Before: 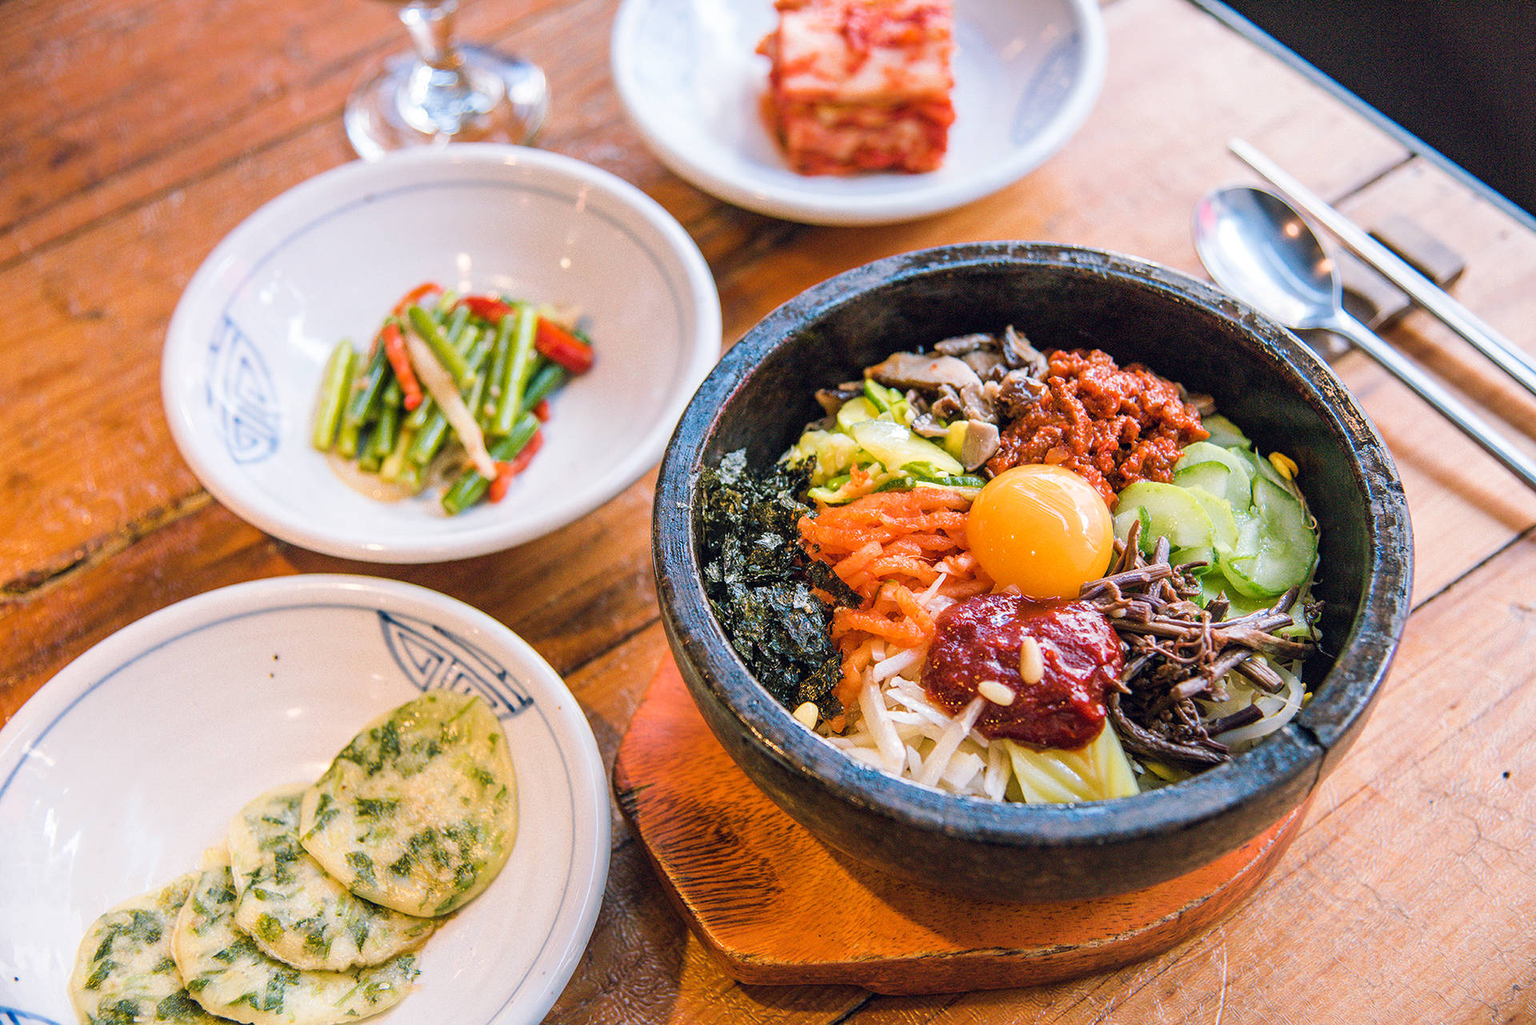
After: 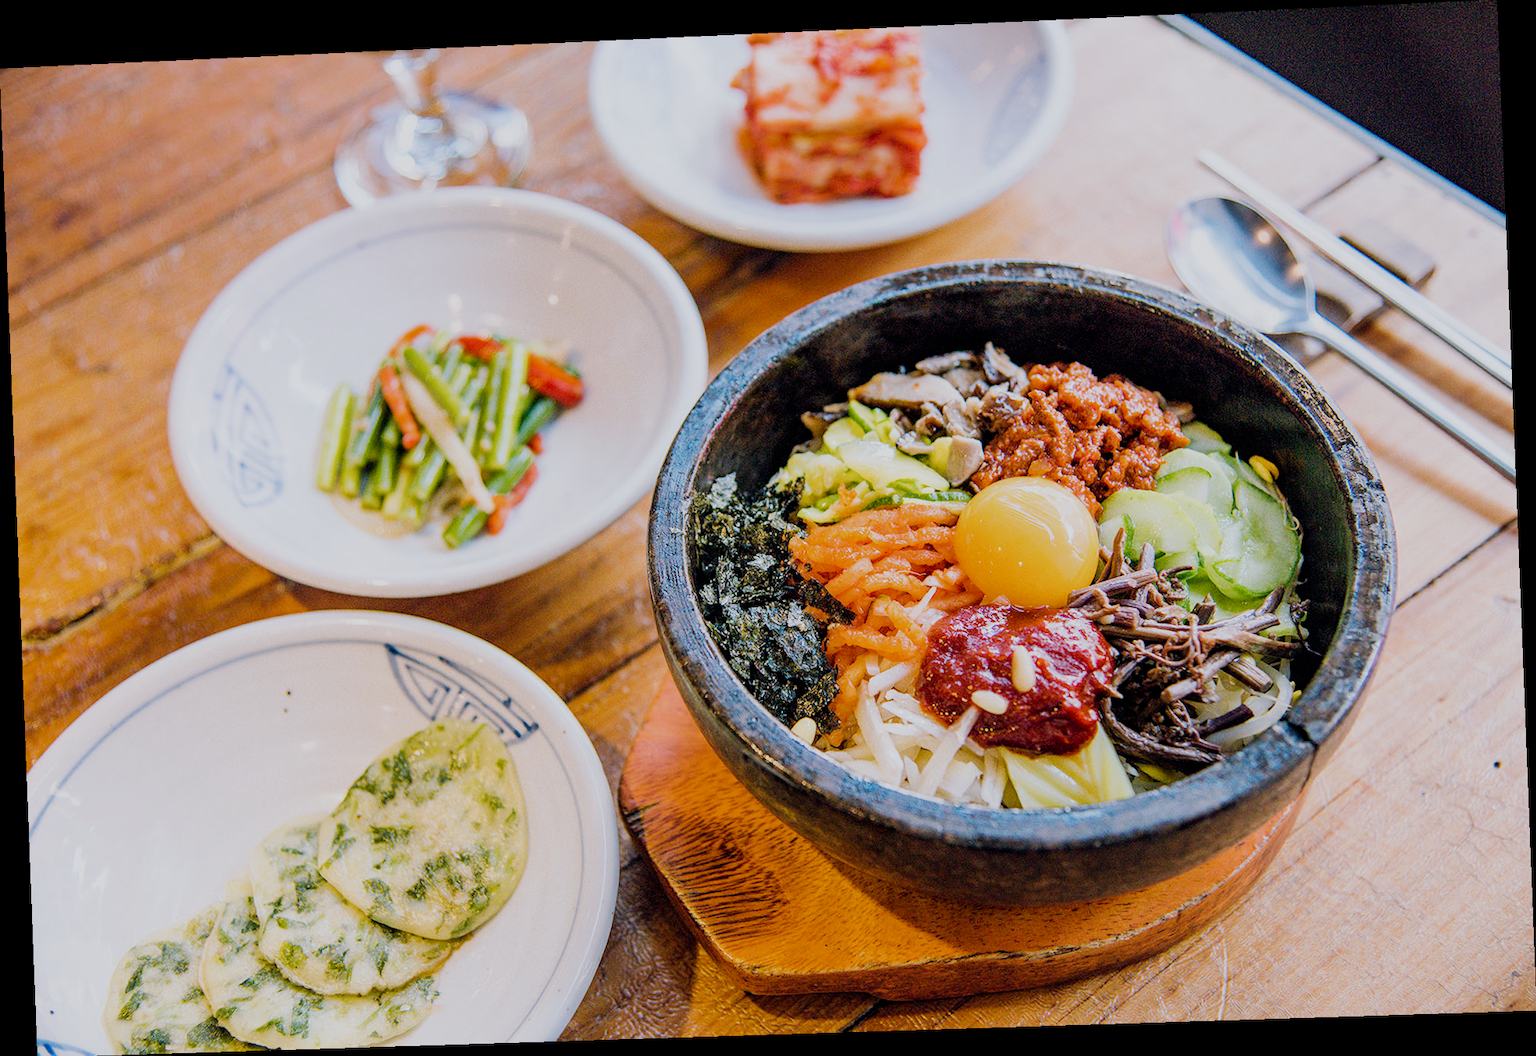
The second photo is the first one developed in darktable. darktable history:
white balance: red 0.974, blue 1.044
rotate and perspective: rotation -2.22°, lens shift (horizontal) -0.022, automatic cropping off
exposure: exposure 1 EV, compensate highlight preservation false
filmic rgb: middle gray luminance 30%, black relative exposure -9 EV, white relative exposure 7 EV, threshold 6 EV, target black luminance 0%, hardness 2.94, latitude 2.04%, contrast 0.963, highlights saturation mix 5%, shadows ↔ highlights balance 12.16%, add noise in highlights 0, preserve chrominance no, color science v3 (2019), use custom middle-gray values true, iterations of high-quality reconstruction 0, contrast in highlights soft, enable highlight reconstruction true
